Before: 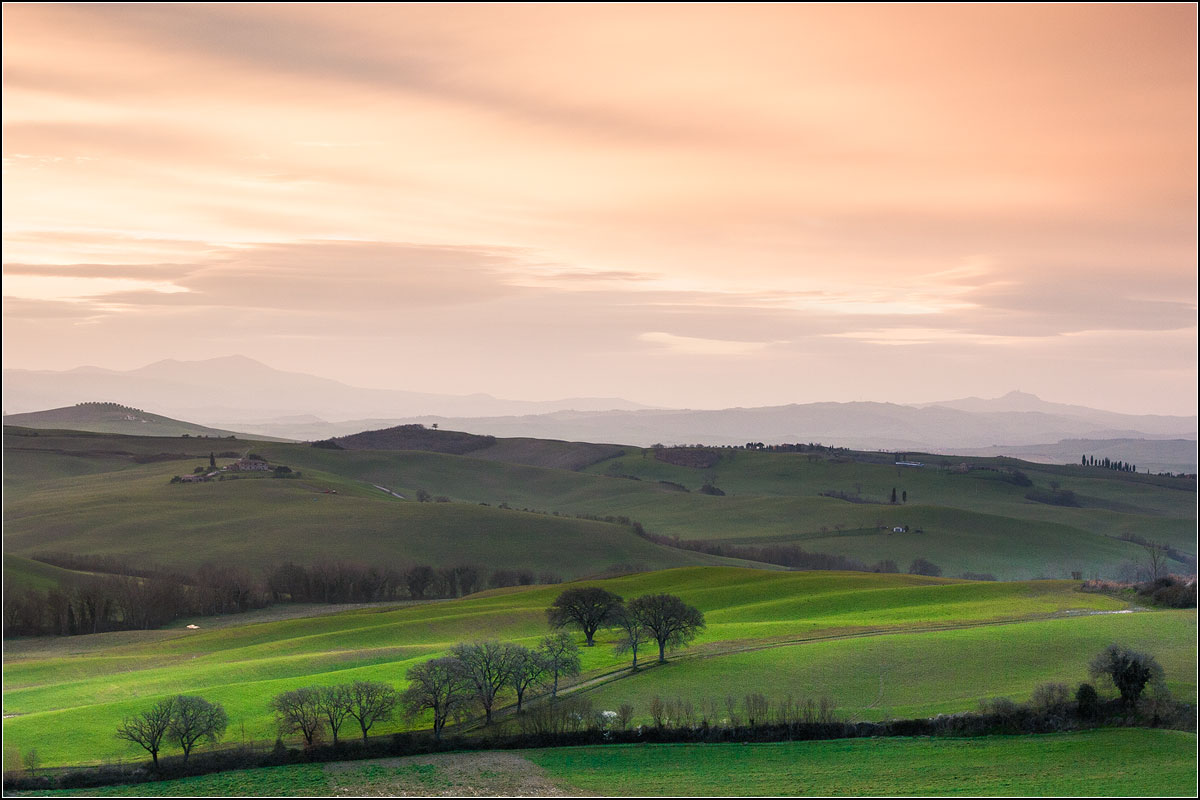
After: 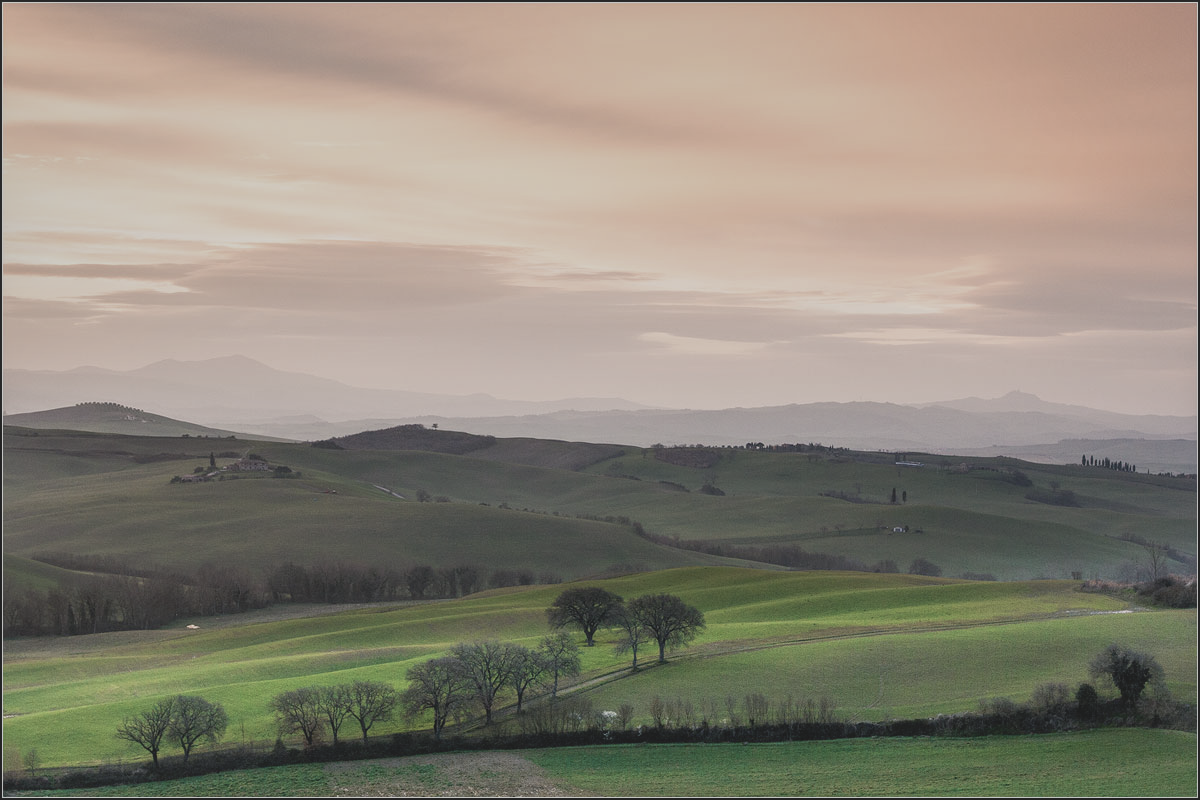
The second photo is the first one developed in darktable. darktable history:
contrast brightness saturation: contrast -0.252, saturation -0.424
local contrast: on, module defaults
exposure: exposure -0.142 EV, compensate exposure bias true, compensate highlight preservation false
